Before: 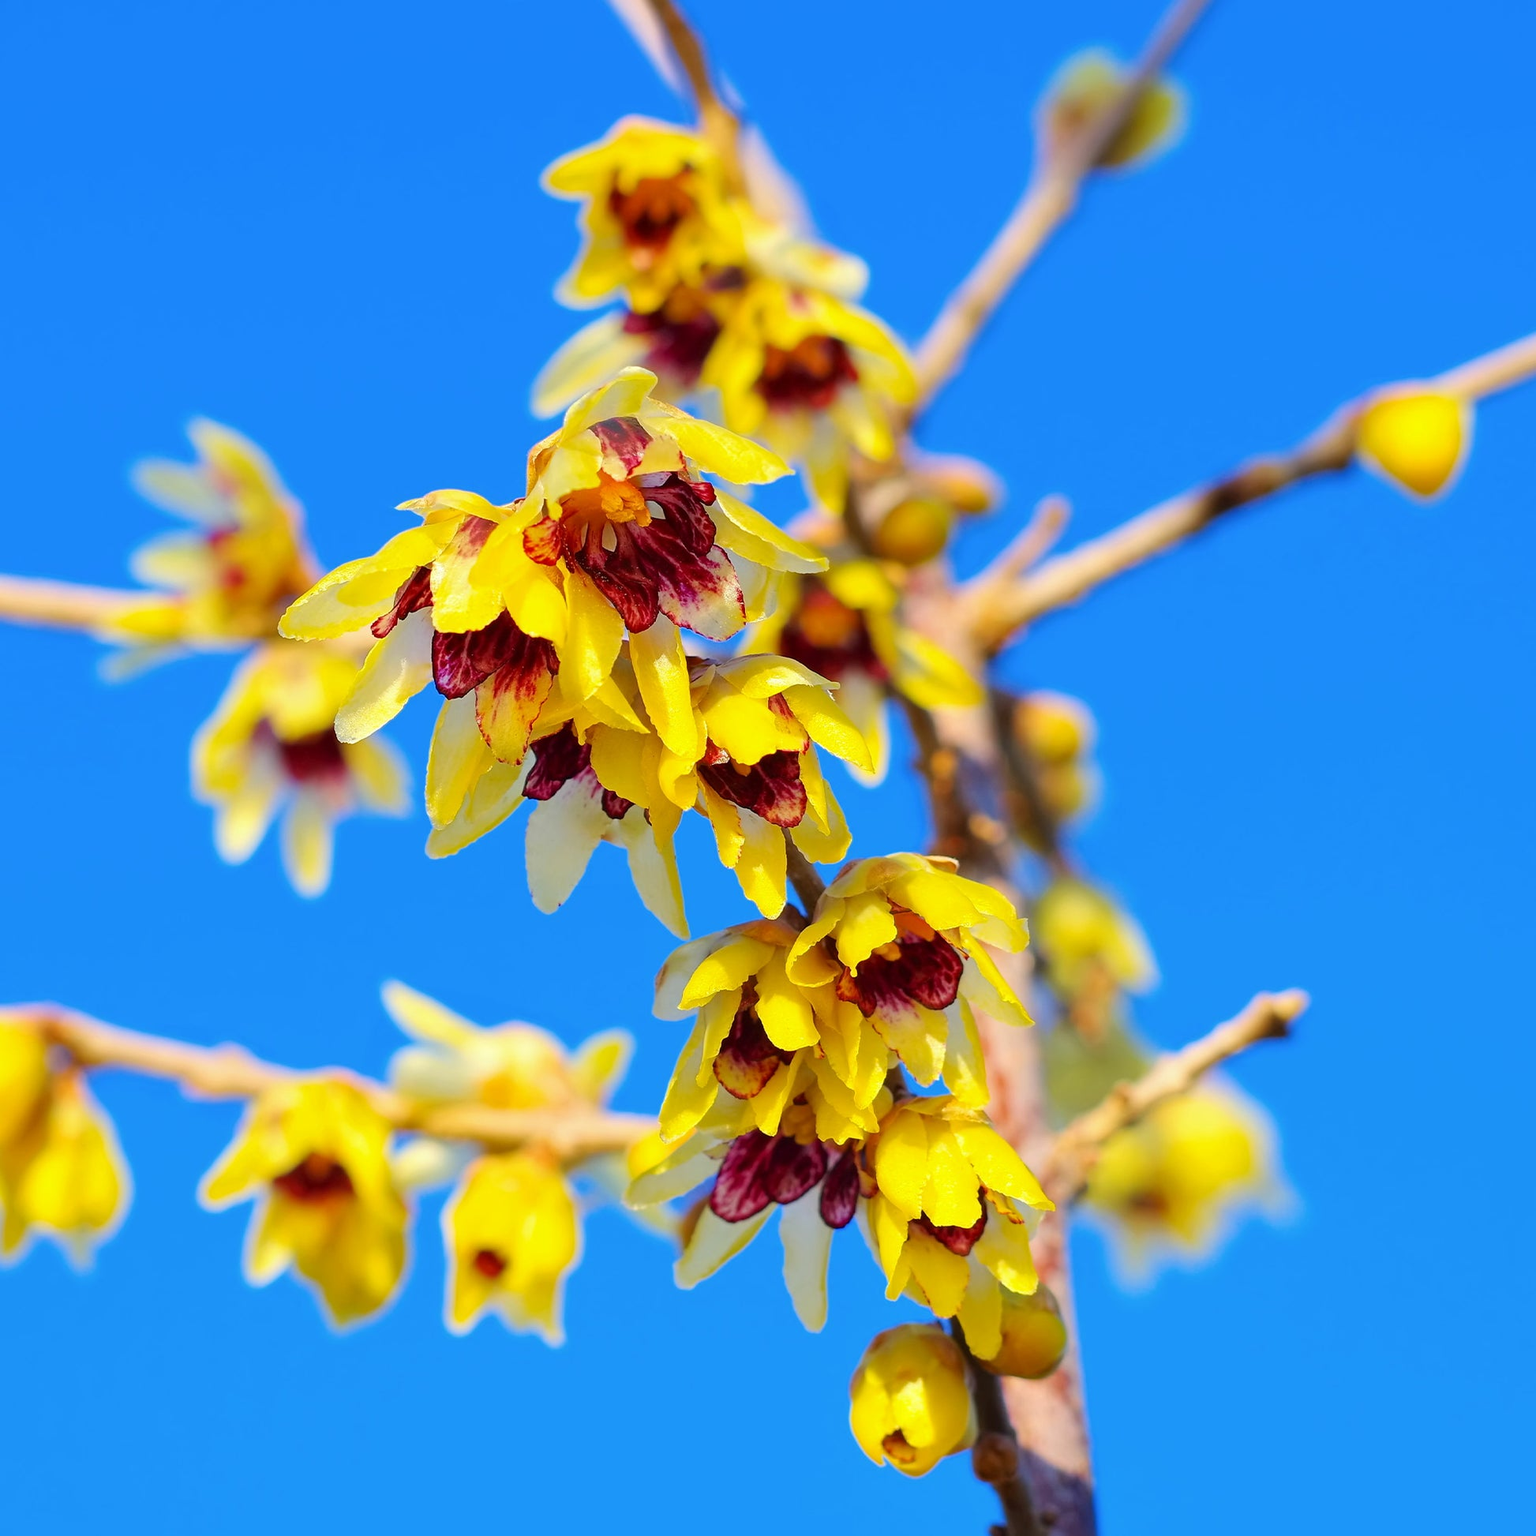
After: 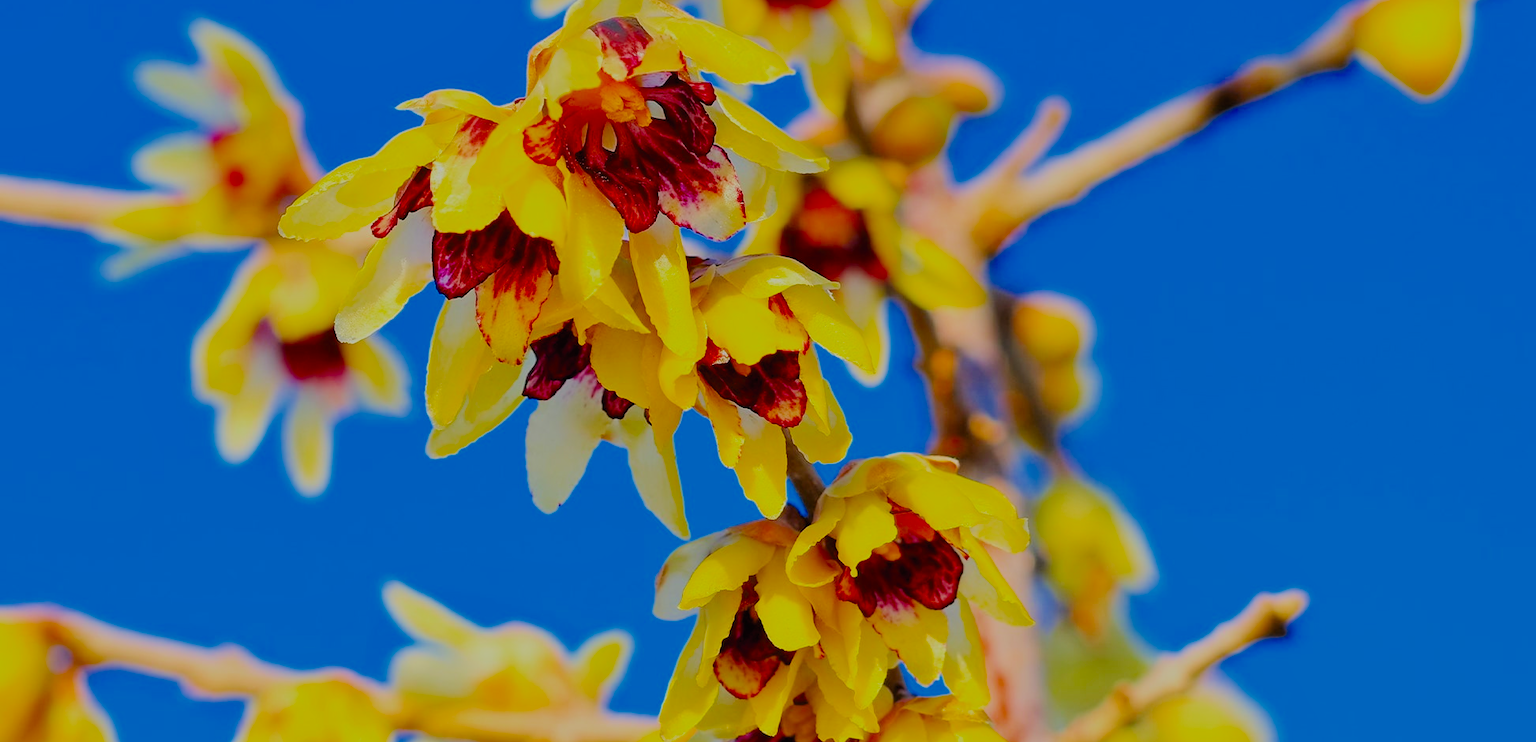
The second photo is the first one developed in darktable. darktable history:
contrast equalizer: octaves 7, y [[0.6 ×6], [0.55 ×6], [0 ×6], [0 ×6], [0 ×6]], mix 0.3
filmic rgb: white relative exposure 8 EV, threshold 3 EV, hardness 2.44, latitude 10.07%, contrast 0.72, highlights saturation mix 10%, shadows ↔ highlights balance 1.38%, color science v4 (2020), enable highlight reconstruction true
crop and rotate: top 26.056%, bottom 25.543%
